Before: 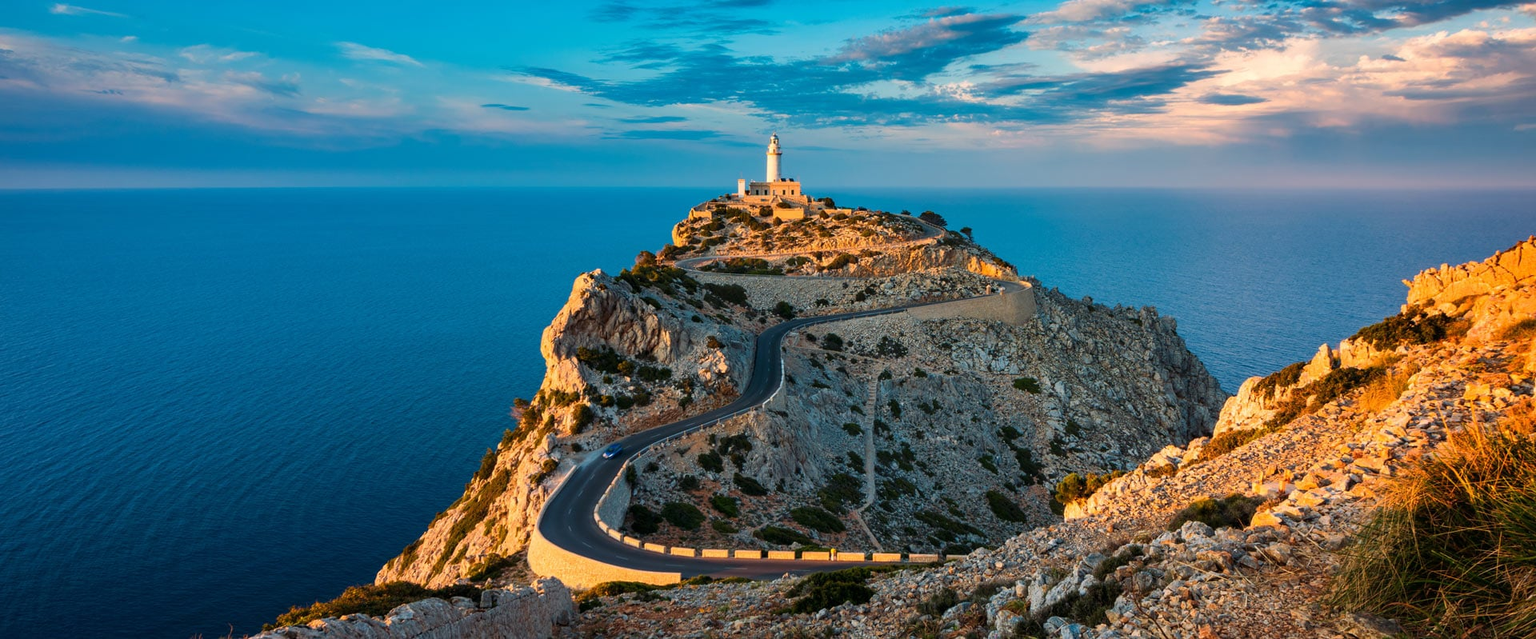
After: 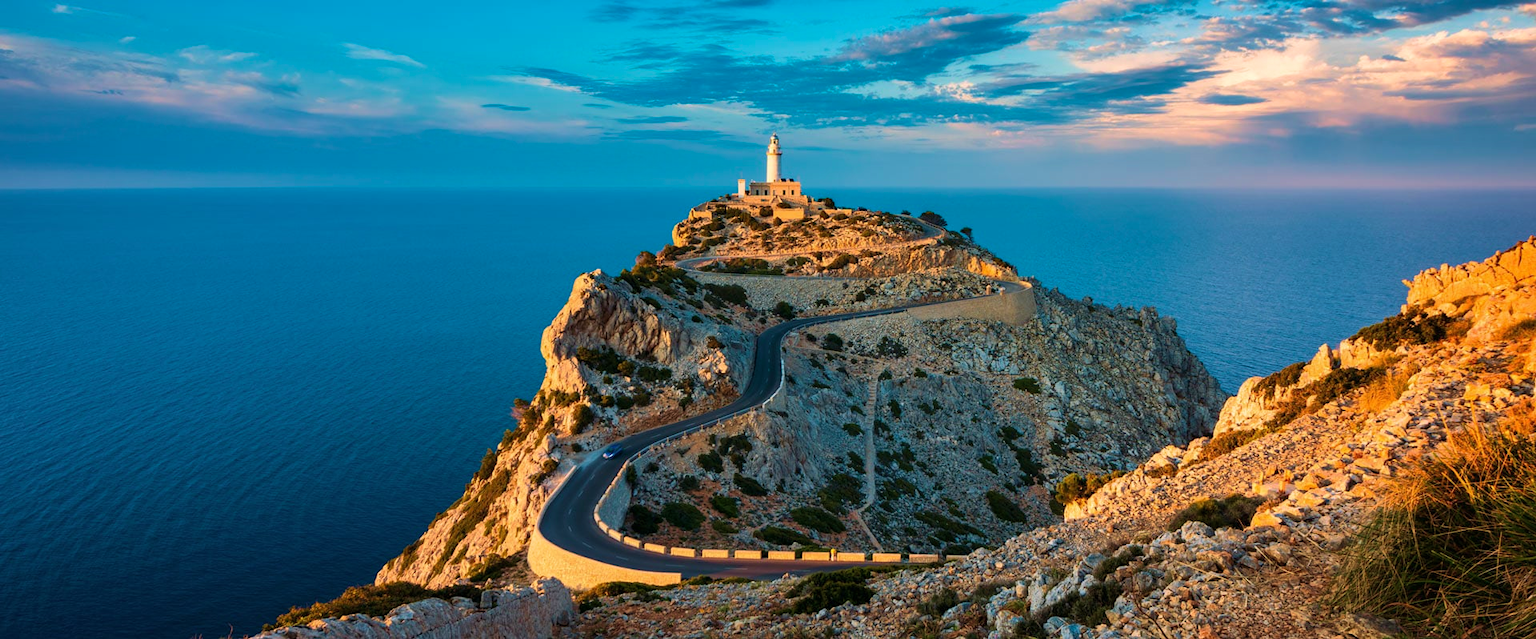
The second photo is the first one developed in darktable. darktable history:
velvia: strength 44.57%
